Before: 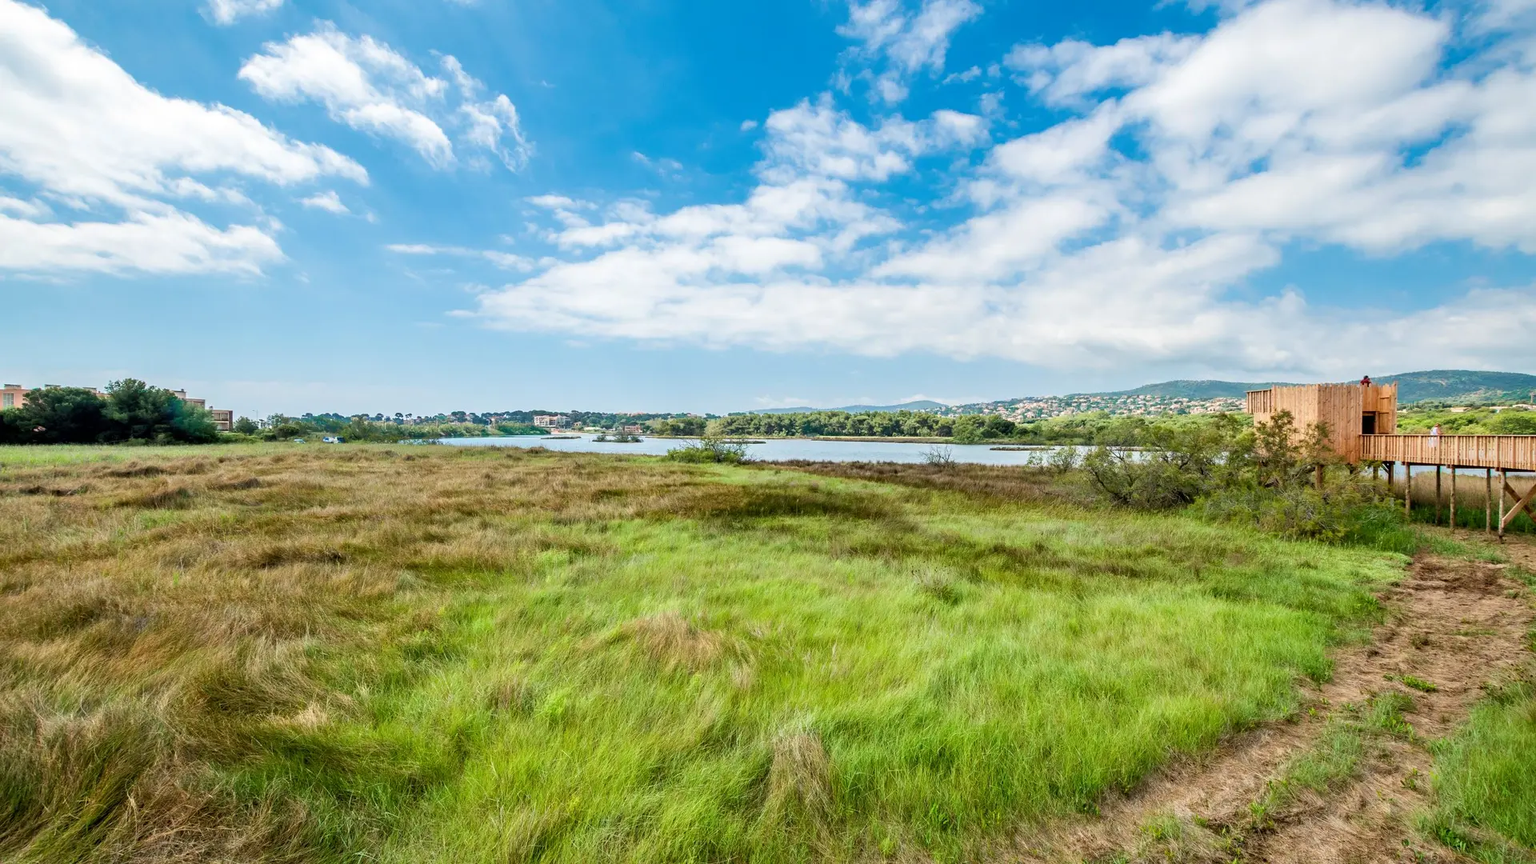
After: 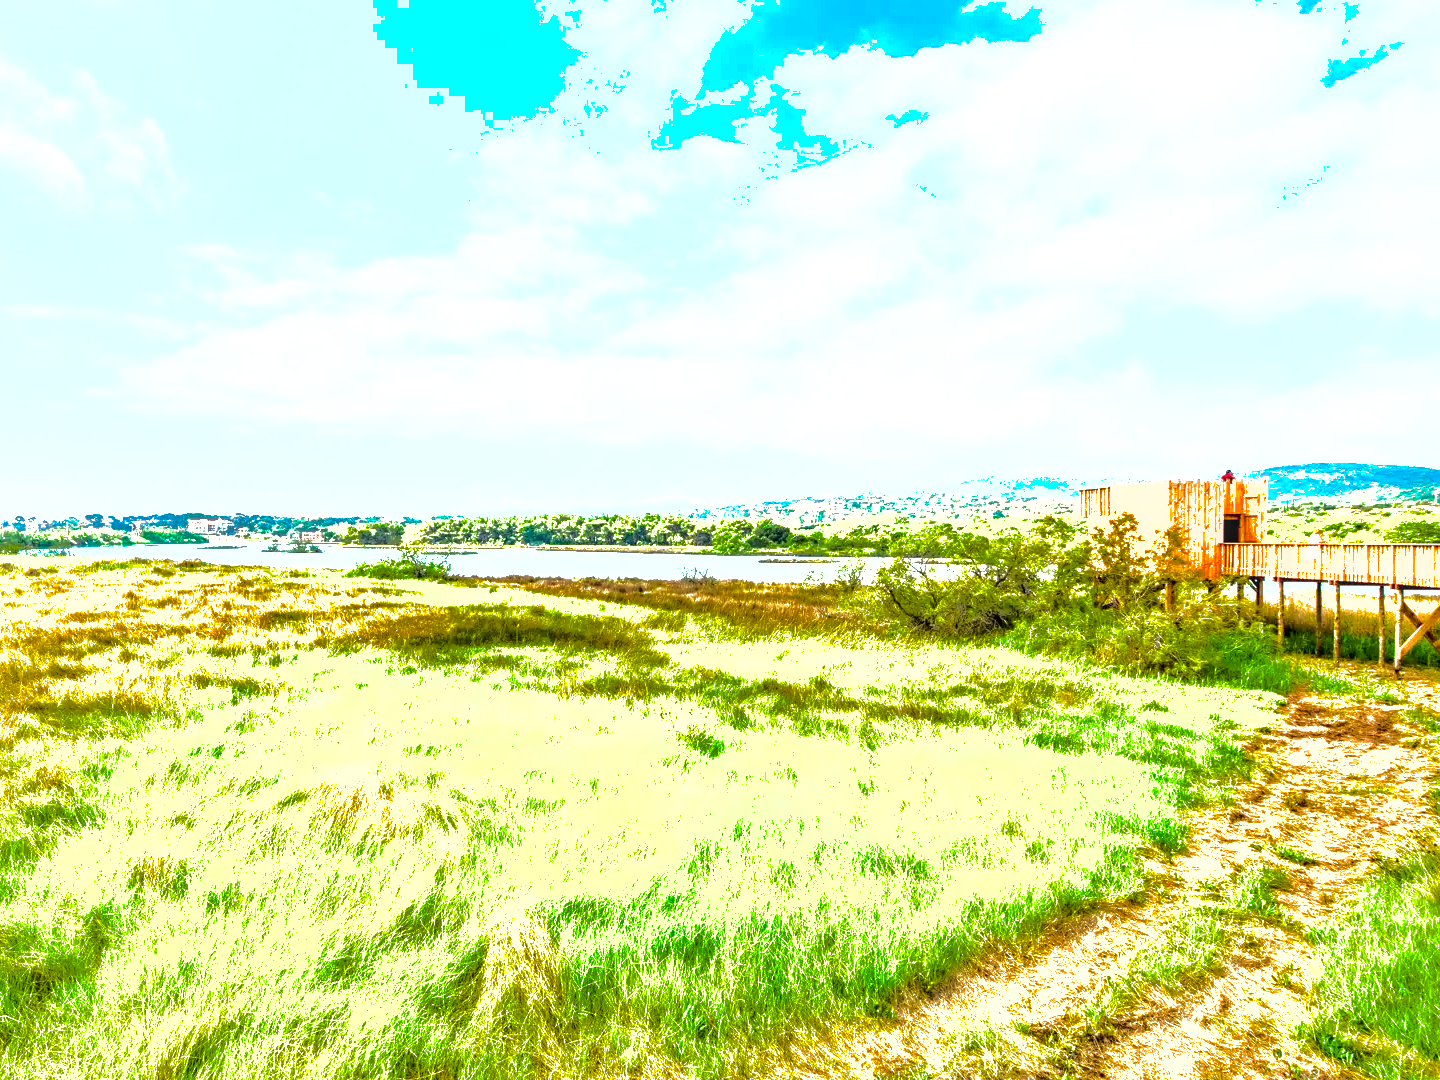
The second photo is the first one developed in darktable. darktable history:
crop and rotate: left 24.971%
tone equalizer: -8 EV -1.05 EV, -7 EV -0.981 EV, -6 EV -0.898 EV, -5 EV -0.587 EV, -3 EV 0.58 EV, -2 EV 0.851 EV, -1 EV 0.994 EV, +0 EV 1.07 EV, edges refinement/feathering 500, mask exposure compensation -1.57 EV, preserve details no
color balance rgb: perceptual saturation grading › global saturation 19.831%, perceptual brilliance grading › mid-tones 9.714%, perceptual brilliance grading › shadows 15.601%, global vibrance 20%
exposure: black level correction 0.001, exposure 1.116 EV, compensate exposure bias true, compensate highlight preservation false
shadows and highlights: highlights color adjustment 72.42%
local contrast: on, module defaults
base curve: curves: ch0 [(0, 0) (0.235, 0.266) (0.503, 0.496) (0.786, 0.72) (1, 1)]
